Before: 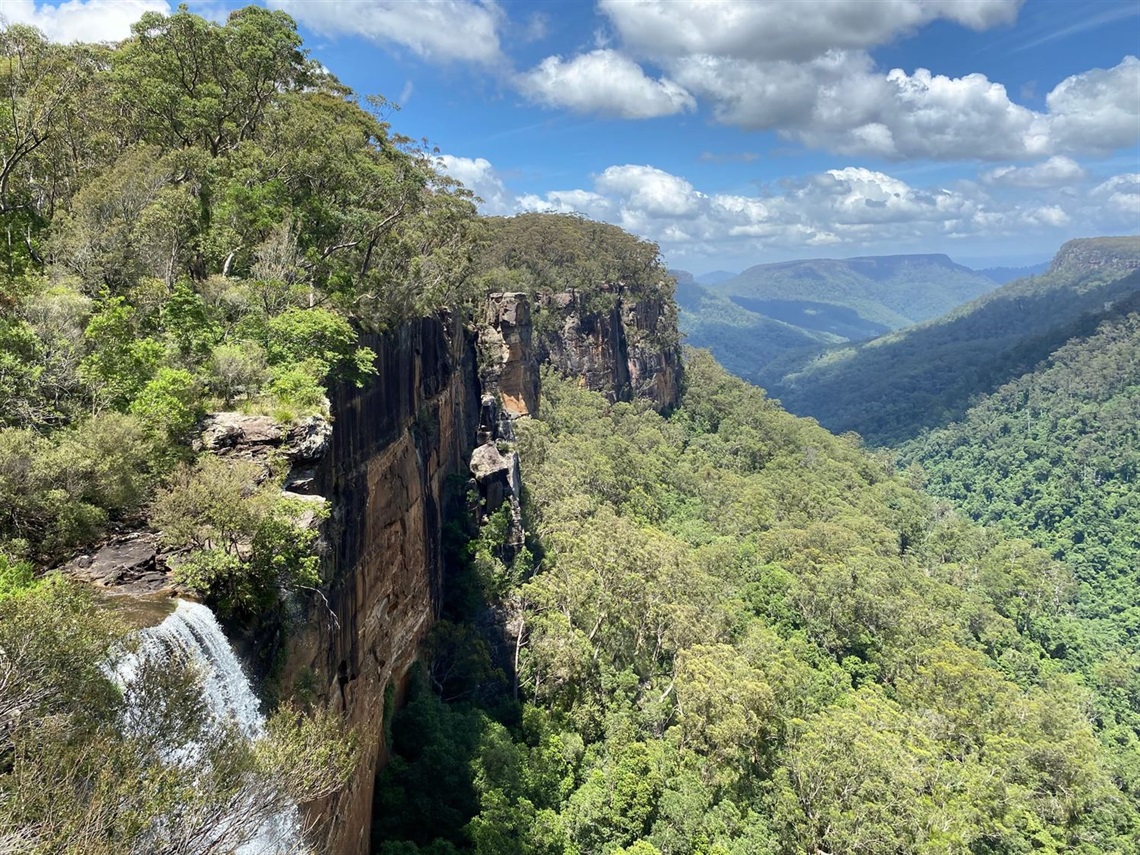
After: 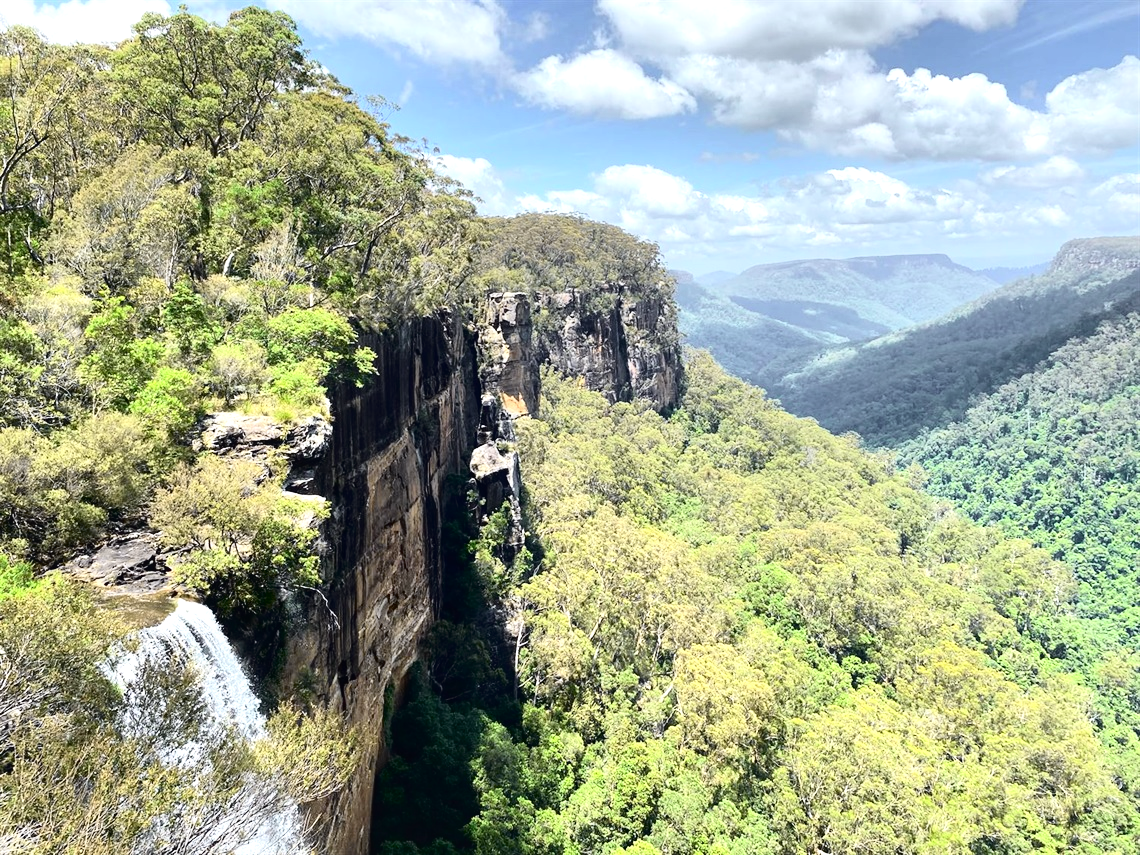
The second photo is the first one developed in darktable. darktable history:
exposure: black level correction 0, exposure 0.7 EV, compensate exposure bias true, compensate highlight preservation false
local contrast: mode bilateral grid, contrast 20, coarseness 50, detail 120%, midtone range 0.2
tone curve: curves: ch0 [(0, 0.023) (0.104, 0.058) (0.21, 0.162) (0.469, 0.524) (0.579, 0.65) (0.725, 0.8) (0.858, 0.903) (1, 0.974)]; ch1 [(0, 0) (0.414, 0.395) (0.447, 0.447) (0.502, 0.501) (0.521, 0.512) (0.57, 0.563) (0.618, 0.61) (0.654, 0.642) (1, 1)]; ch2 [(0, 0) (0.356, 0.408) (0.437, 0.453) (0.492, 0.485) (0.524, 0.508) (0.566, 0.567) (0.595, 0.604) (1, 1)], color space Lab, independent channels, preserve colors none
